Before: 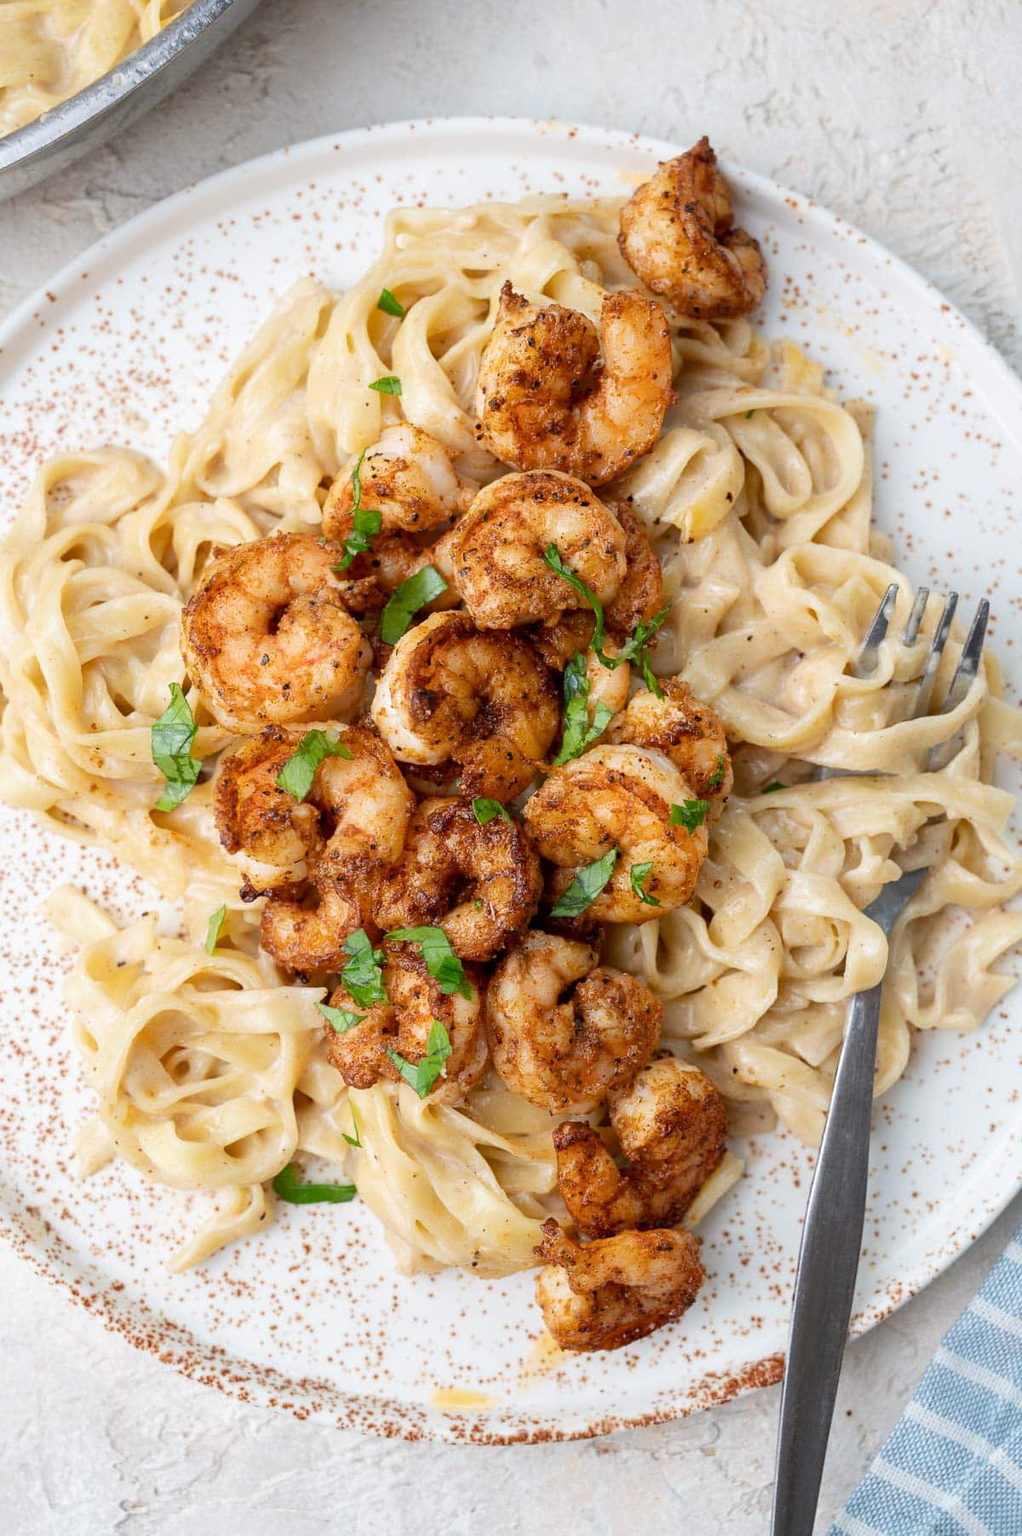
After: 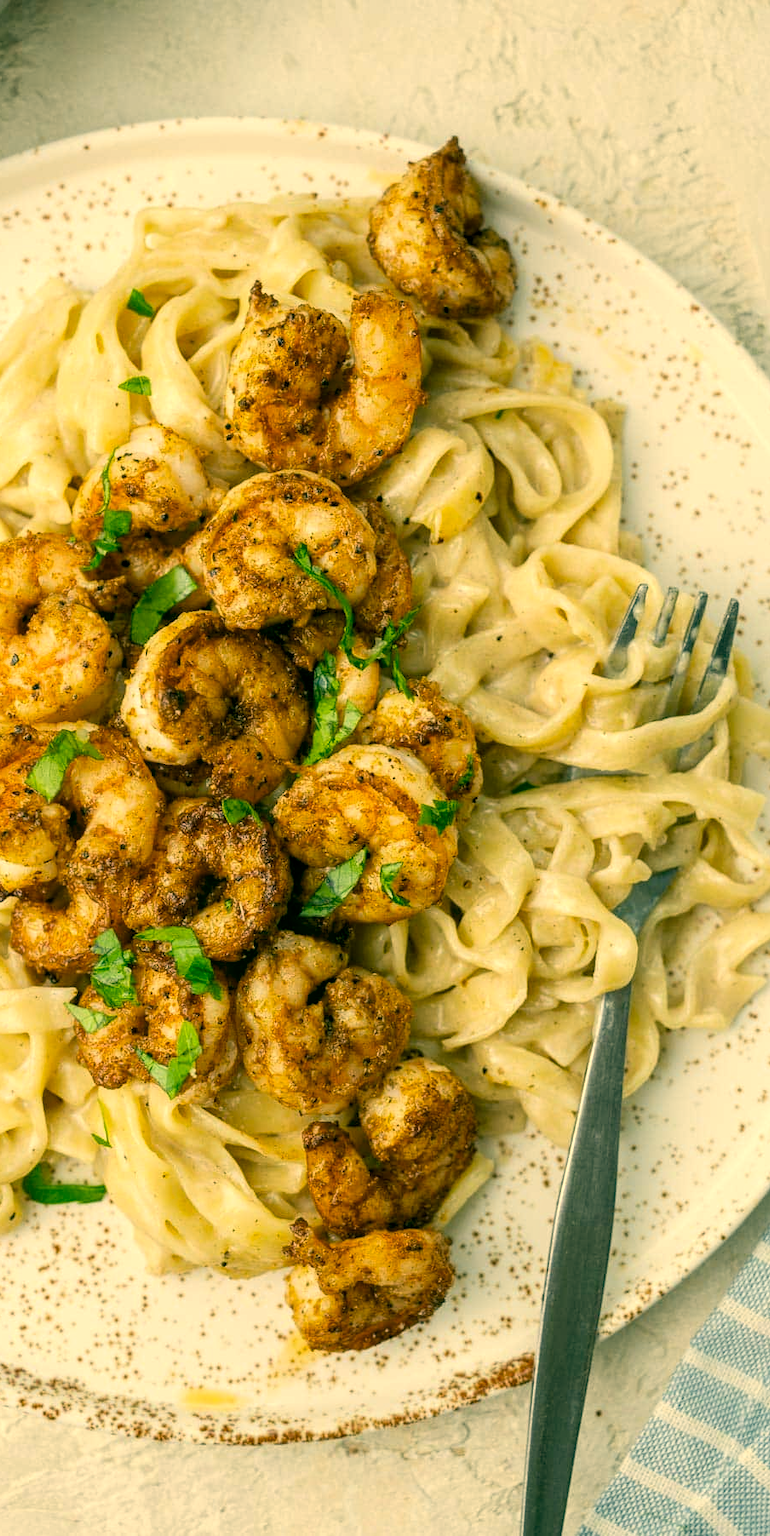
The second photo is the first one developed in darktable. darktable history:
base curve: curves: ch0 [(0, 0) (0.472, 0.508) (1, 1)]
local contrast: on, module defaults
color correction: highlights a* 5.67, highlights b* 32.82, shadows a* -26.15, shadows b* 3.96
crop and rotate: left 24.531%
